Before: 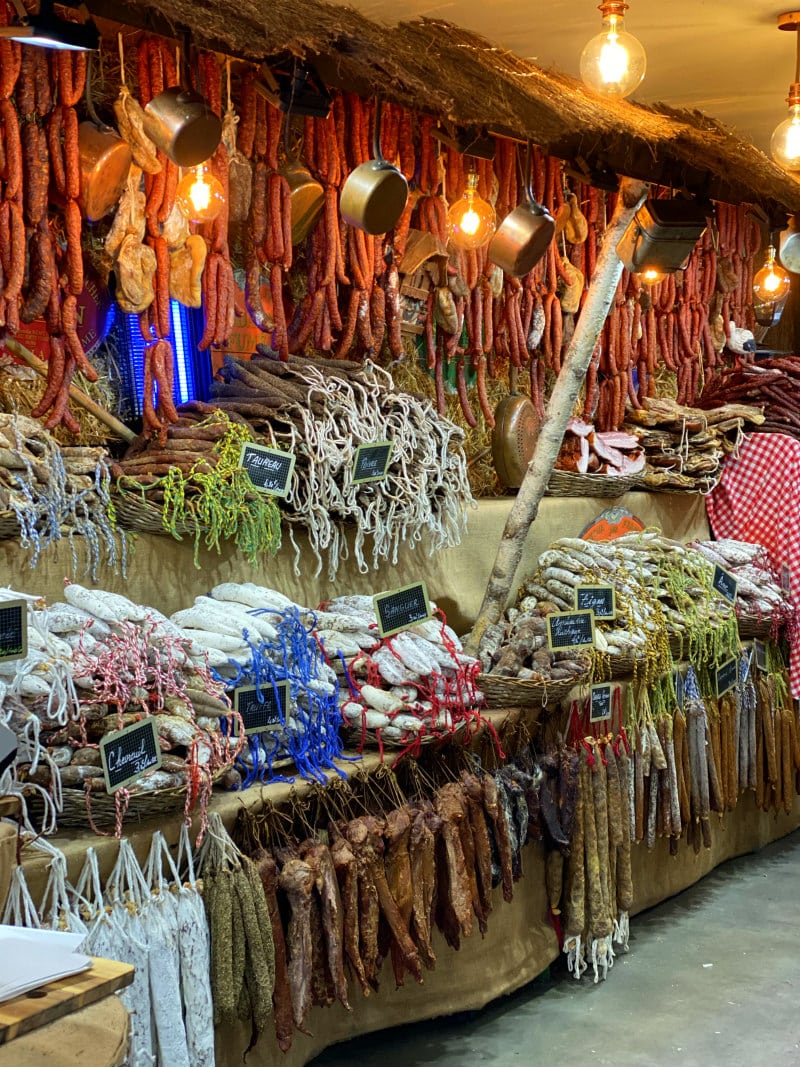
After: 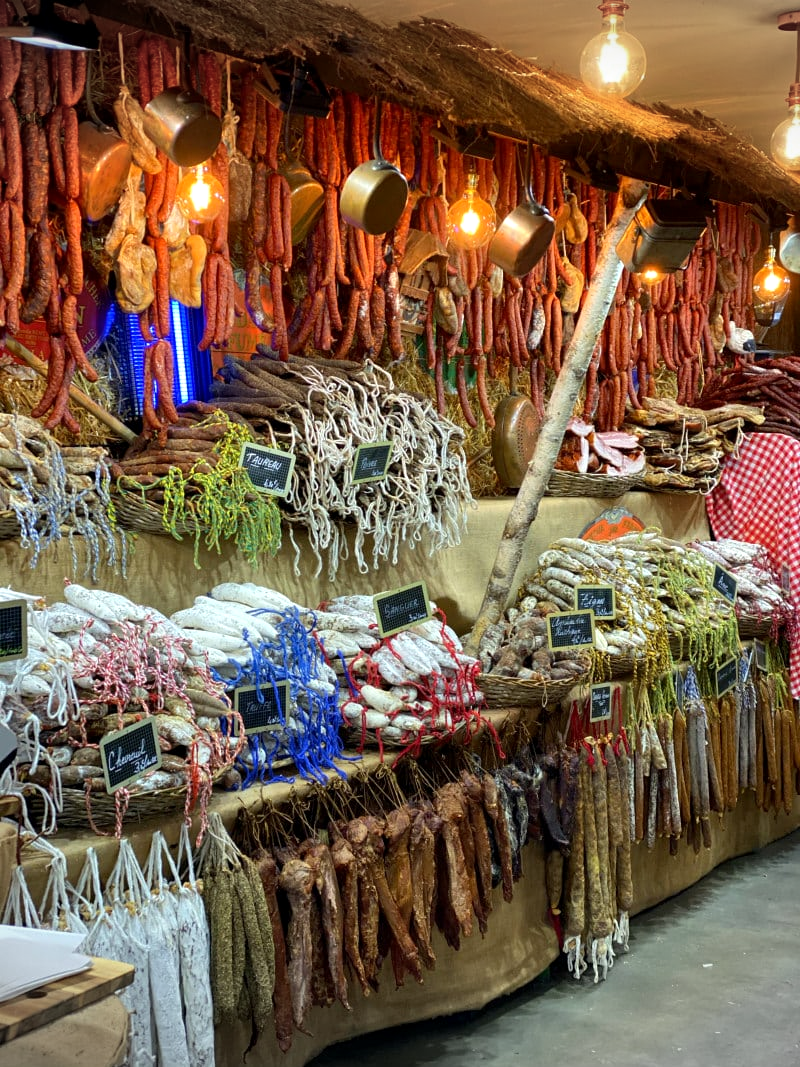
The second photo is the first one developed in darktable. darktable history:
vignetting: fall-off start 97.21%, width/height ratio 1.184
tone equalizer: edges refinement/feathering 500, mask exposure compensation -1.57 EV, preserve details no
exposure: black level correction 0.001, exposure 0.192 EV, compensate highlight preservation false
